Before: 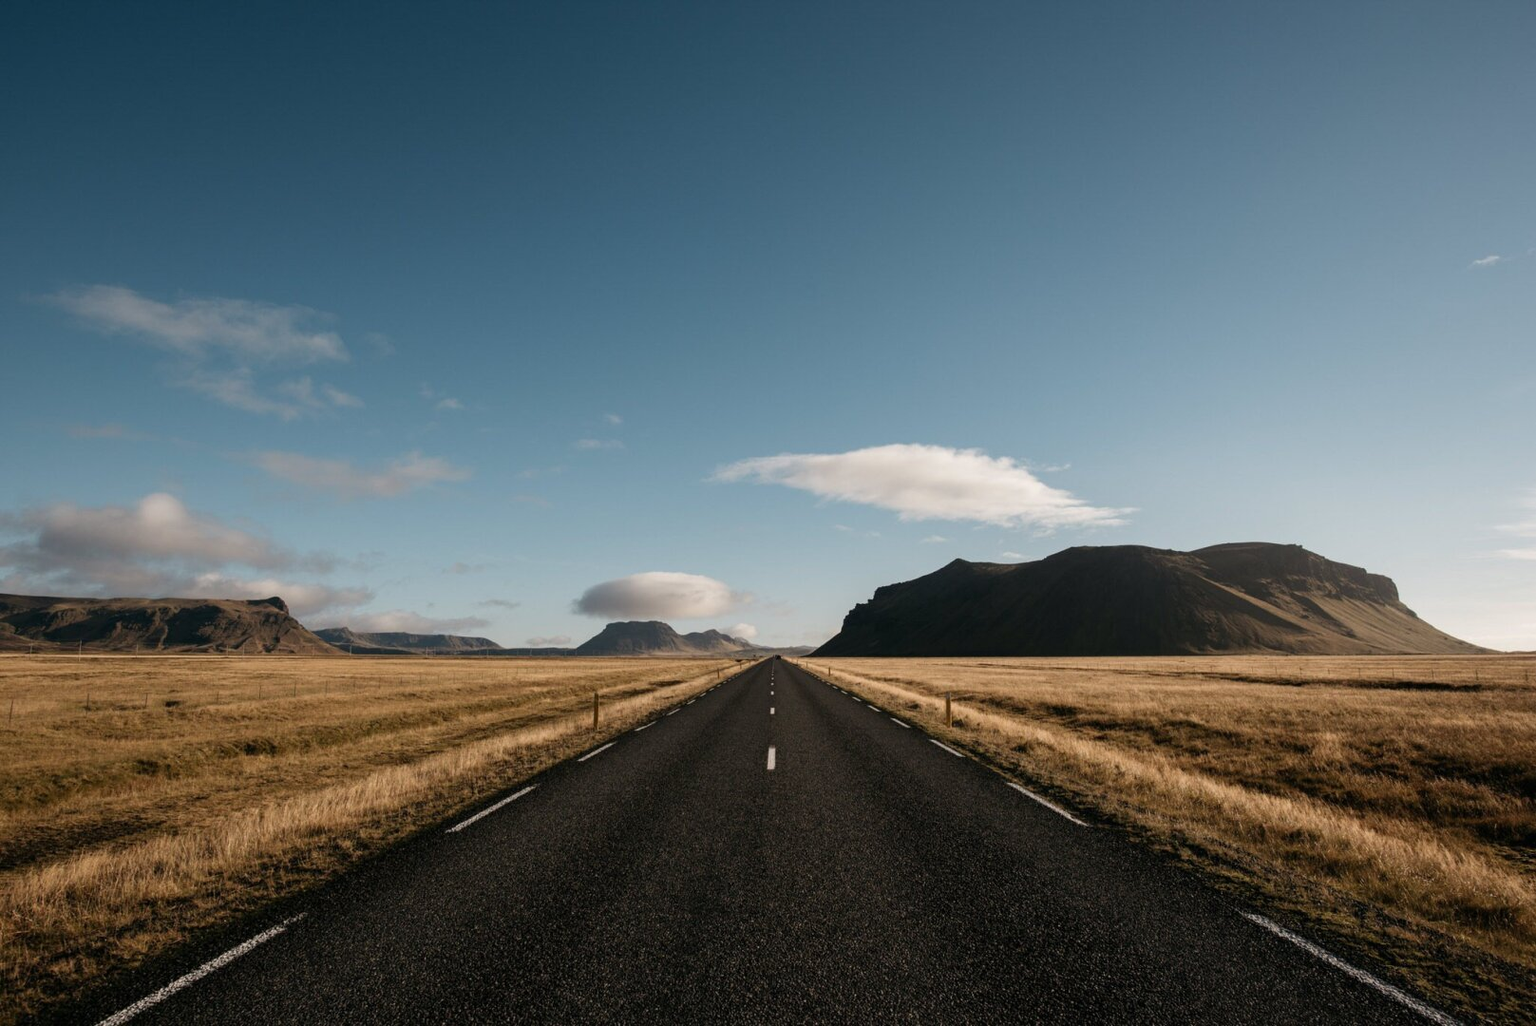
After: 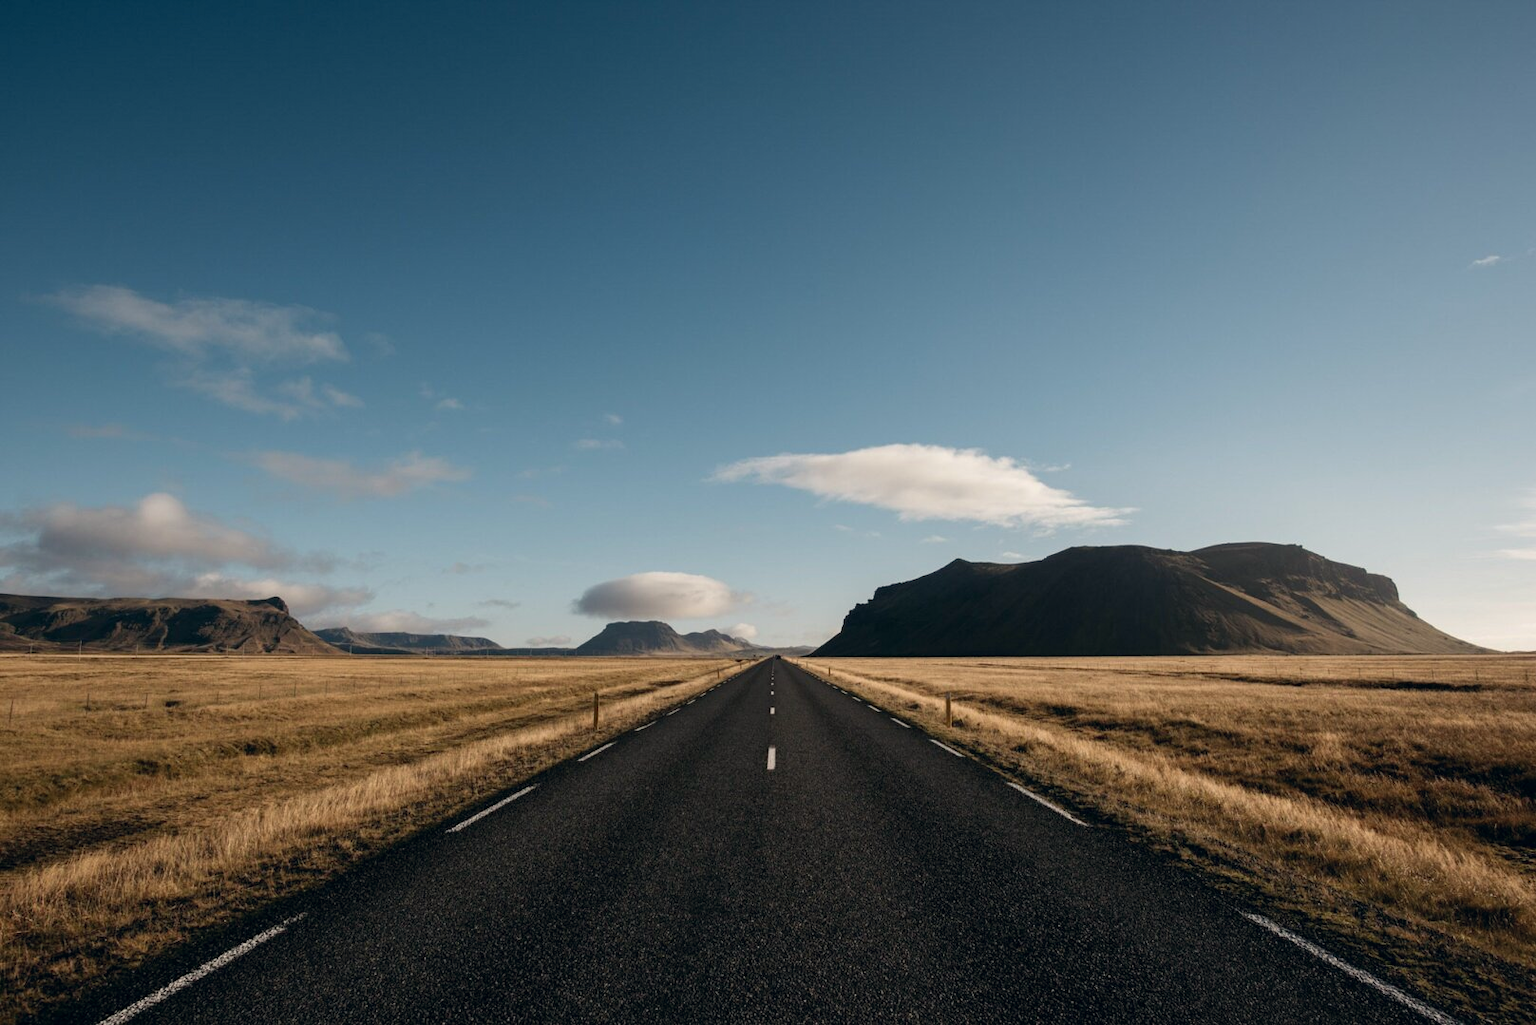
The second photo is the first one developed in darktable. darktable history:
color correction: highlights a* 0.32, highlights b* 2.69, shadows a* -1.37, shadows b* -4.73
